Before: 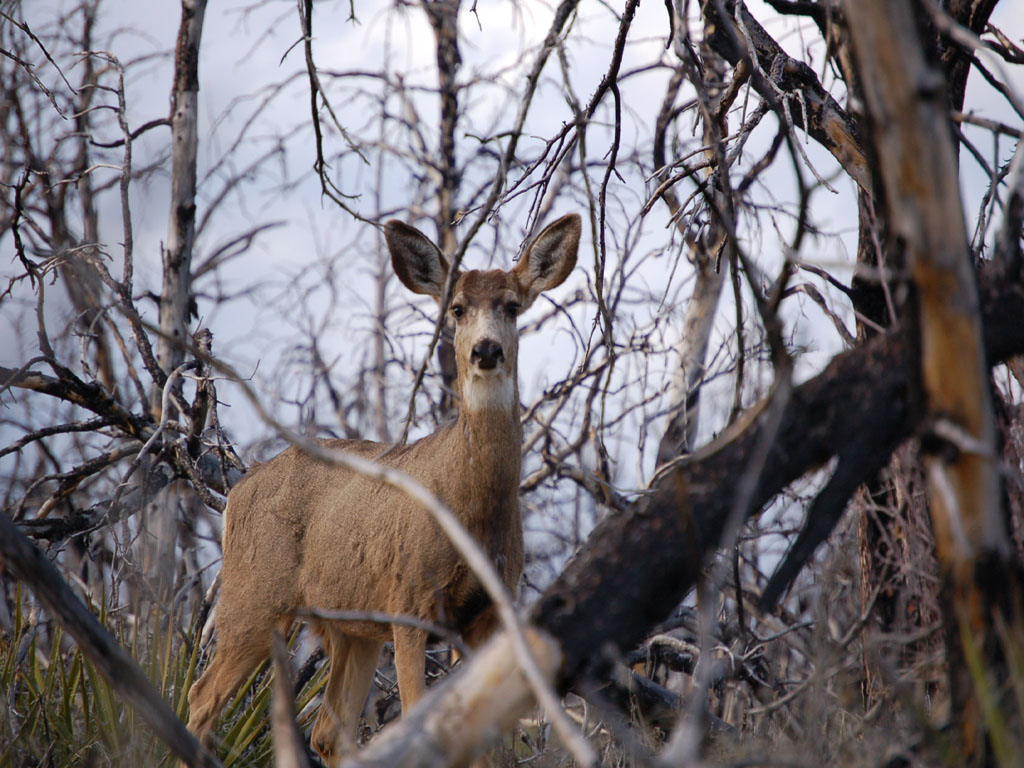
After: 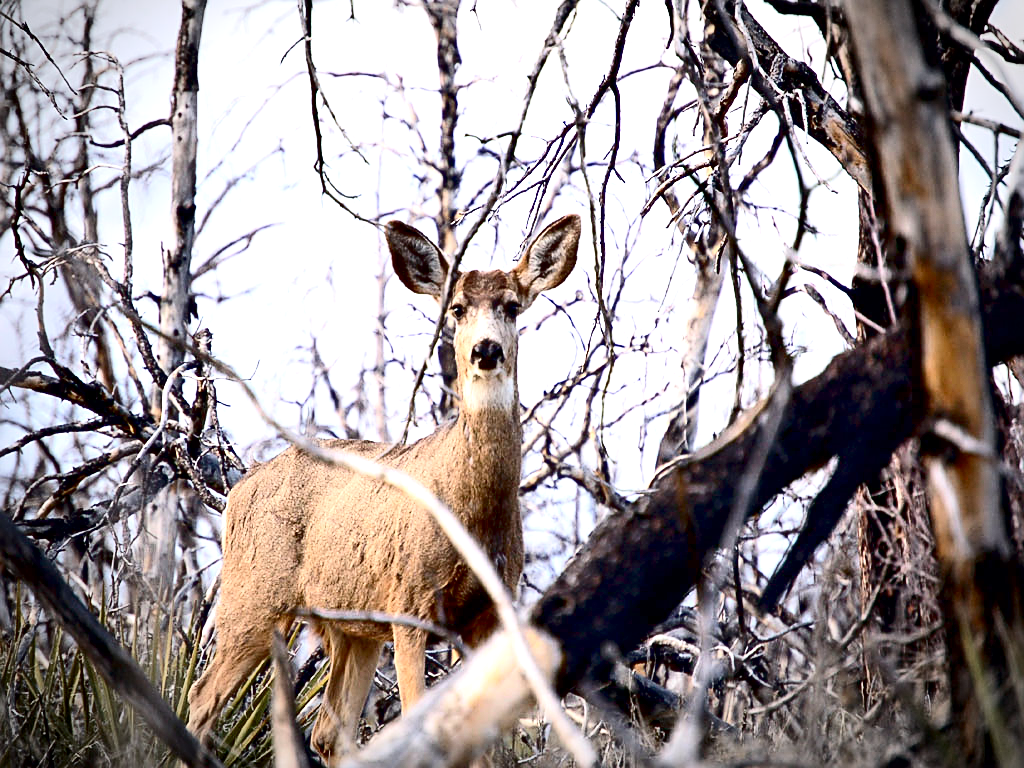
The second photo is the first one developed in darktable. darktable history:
sharpen: amount 0.495
contrast brightness saturation: contrast 0.289
vignetting: automatic ratio true
exposure: black level correction 0.008, exposure 1.435 EV, compensate highlight preservation false
